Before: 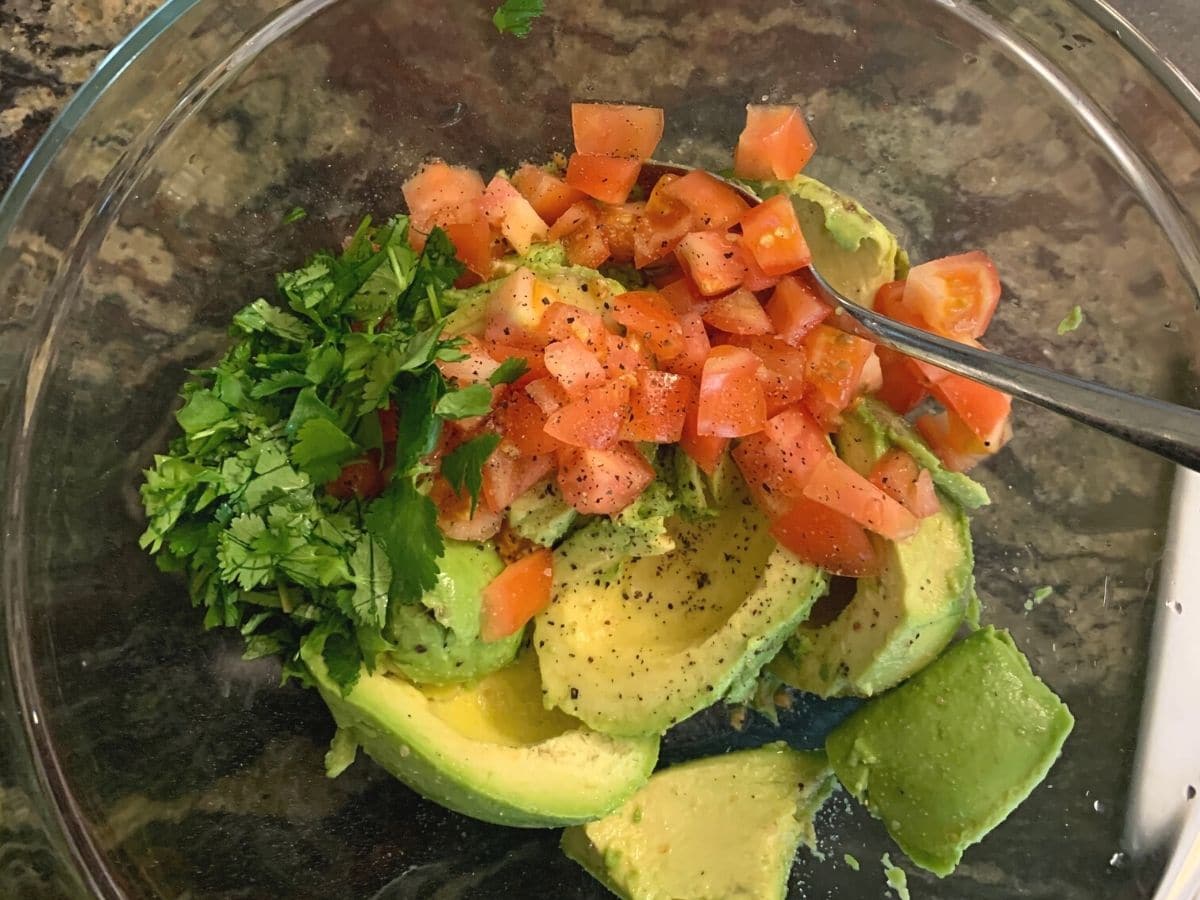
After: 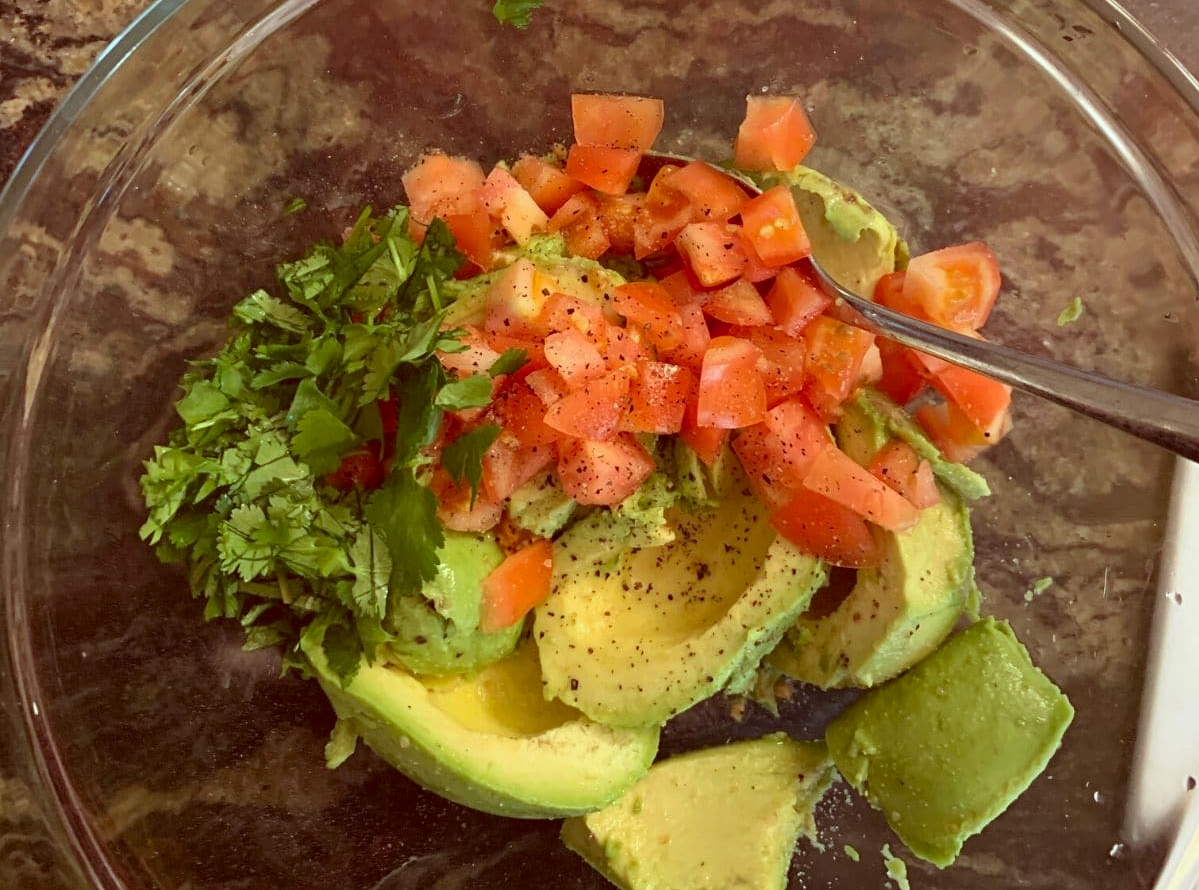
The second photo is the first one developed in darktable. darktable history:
crop: top 1.013%, right 0.082%
color correction: highlights a* -7.09, highlights b* -0.177, shadows a* 20.7, shadows b* 11.03
